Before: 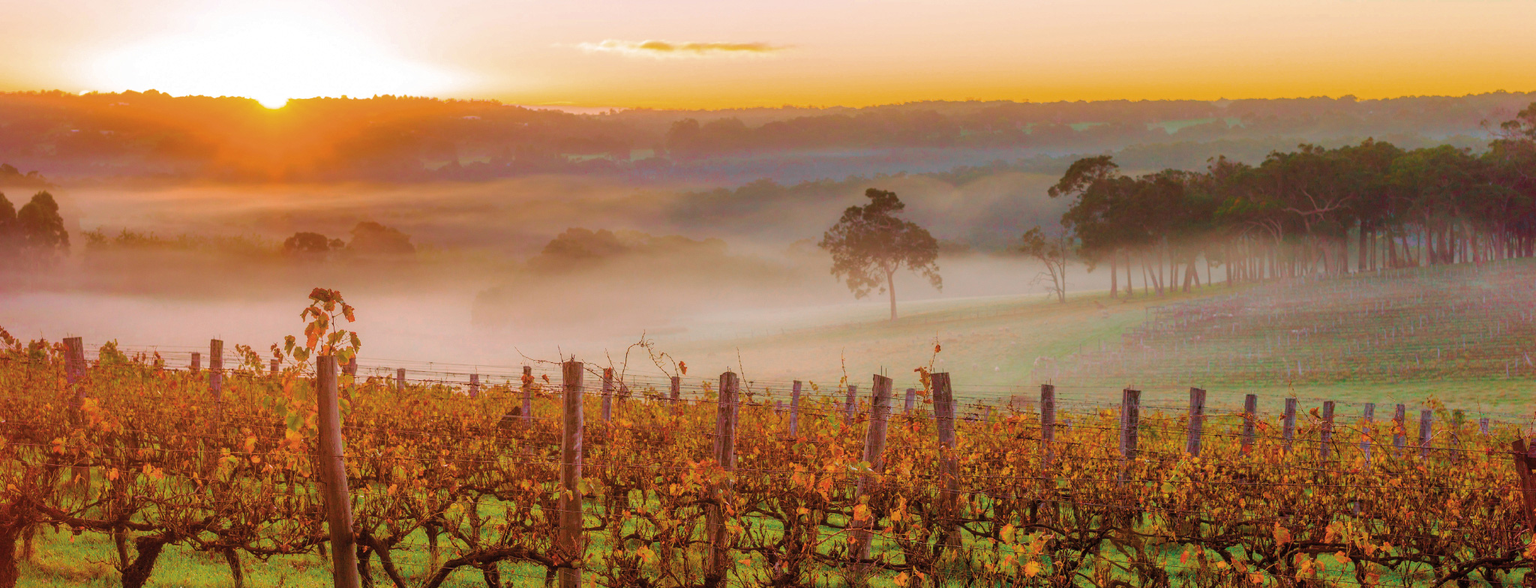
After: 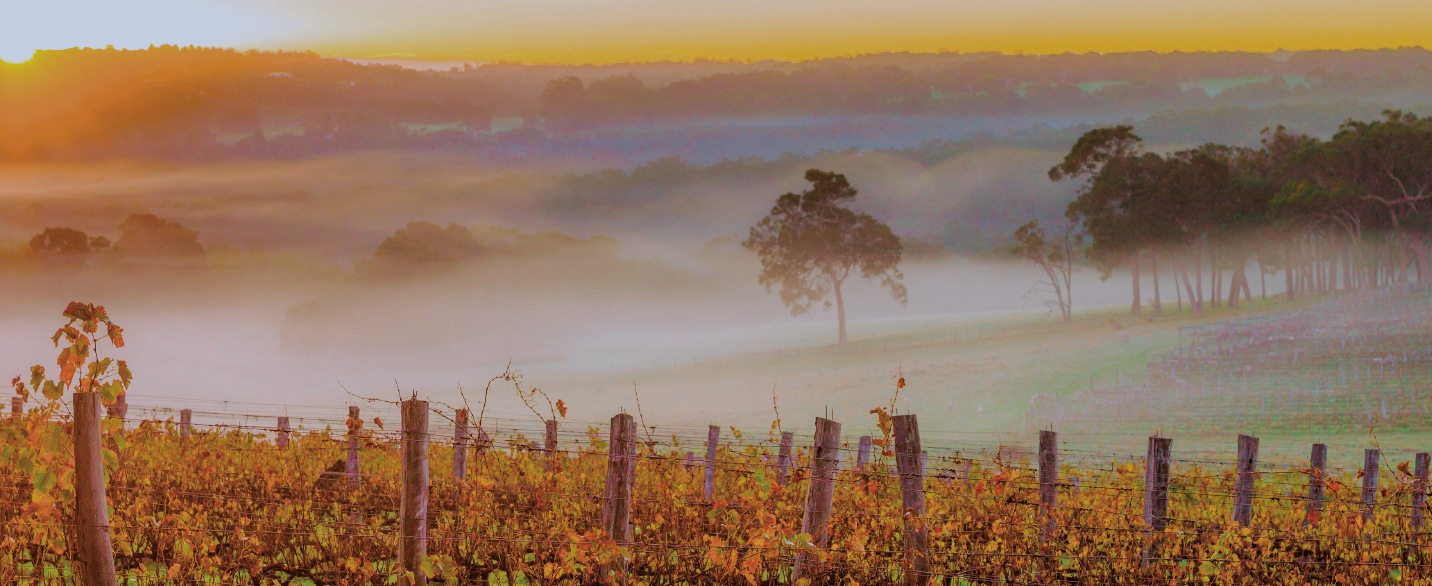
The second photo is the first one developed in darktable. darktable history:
filmic rgb: black relative exposure -6.68 EV, white relative exposure 4.56 EV, hardness 3.25
white balance: red 0.926, green 1.003, blue 1.133
tone equalizer: on, module defaults
crop and rotate: left 17.046%, top 10.659%, right 12.989%, bottom 14.553%
